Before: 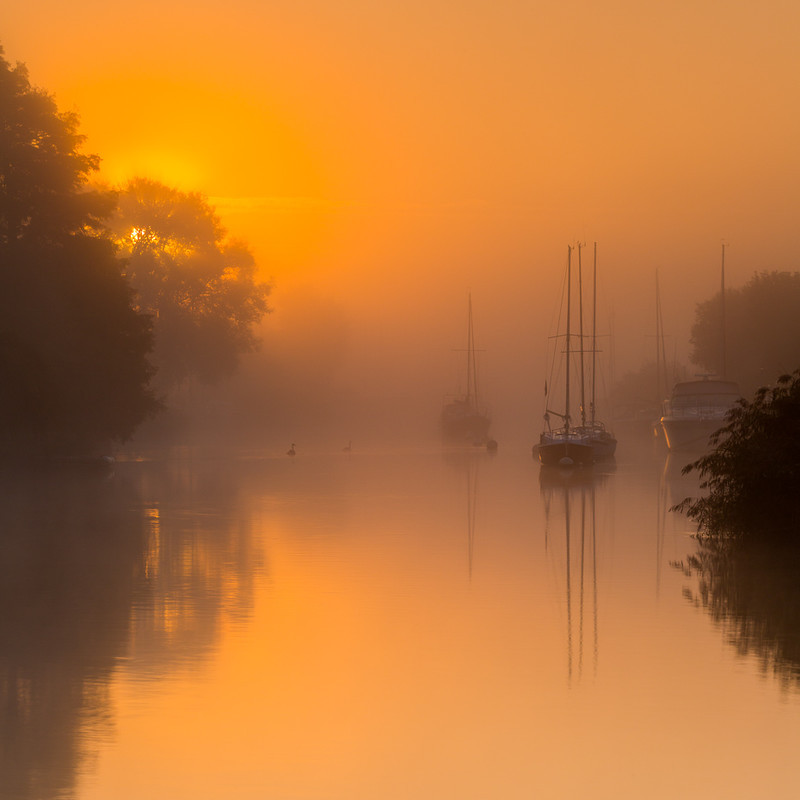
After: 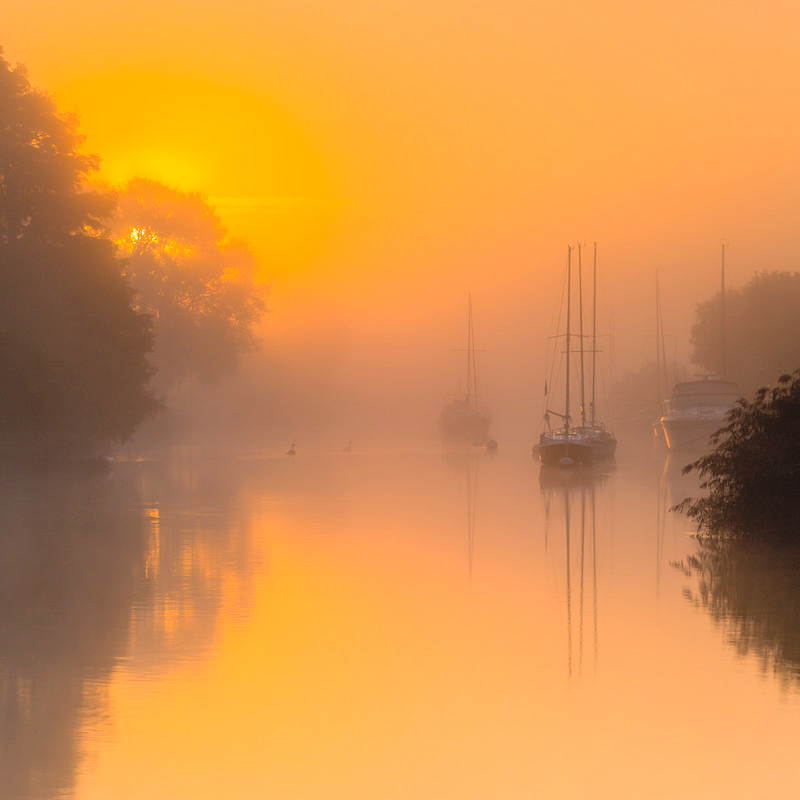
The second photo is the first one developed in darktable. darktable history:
contrast brightness saturation: contrast 0.097, brightness 0.302, saturation 0.135
